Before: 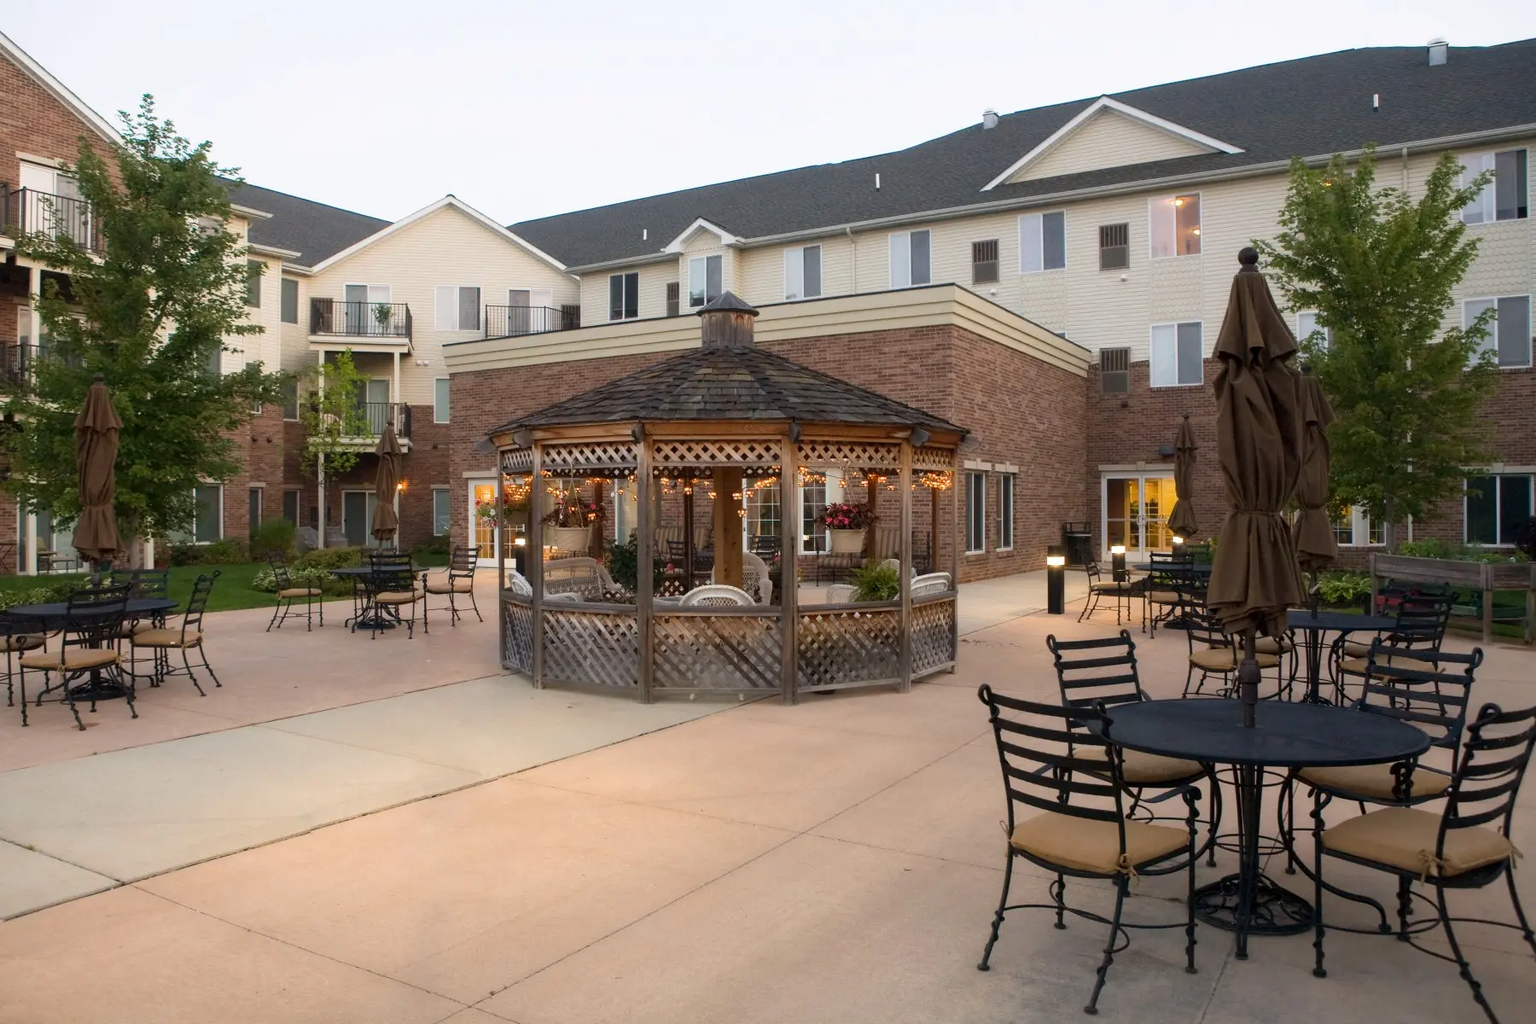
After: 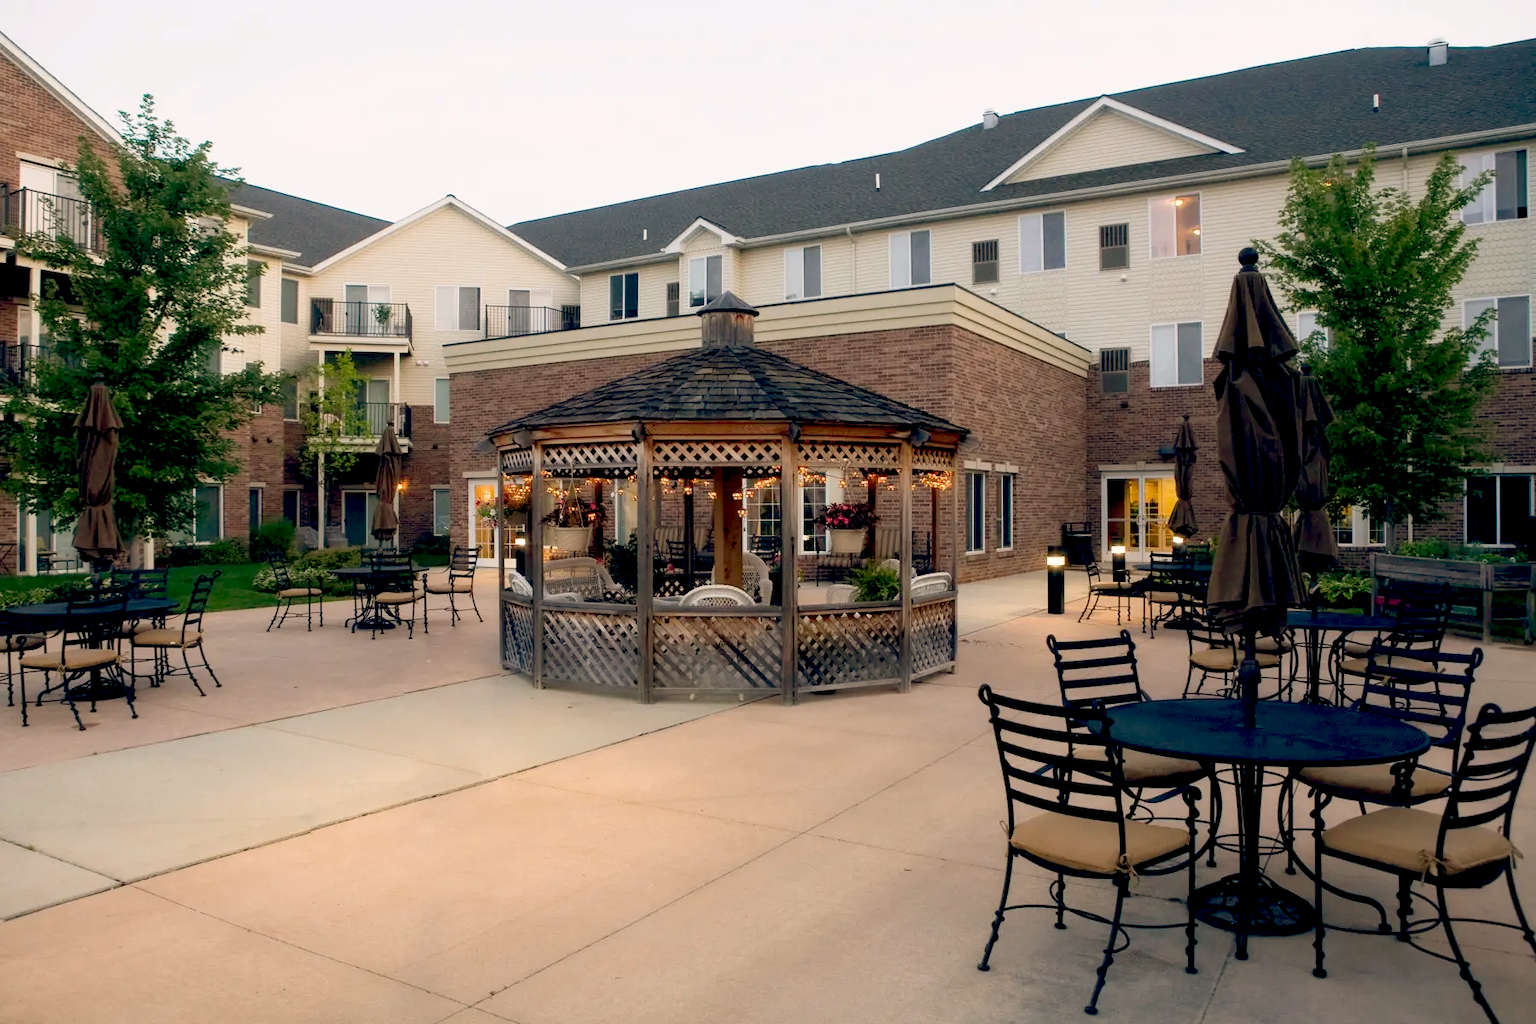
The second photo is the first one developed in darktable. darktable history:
color balance: lift [0.975, 0.993, 1, 1.015], gamma [1.1, 1, 1, 0.945], gain [1, 1.04, 1, 0.95]
